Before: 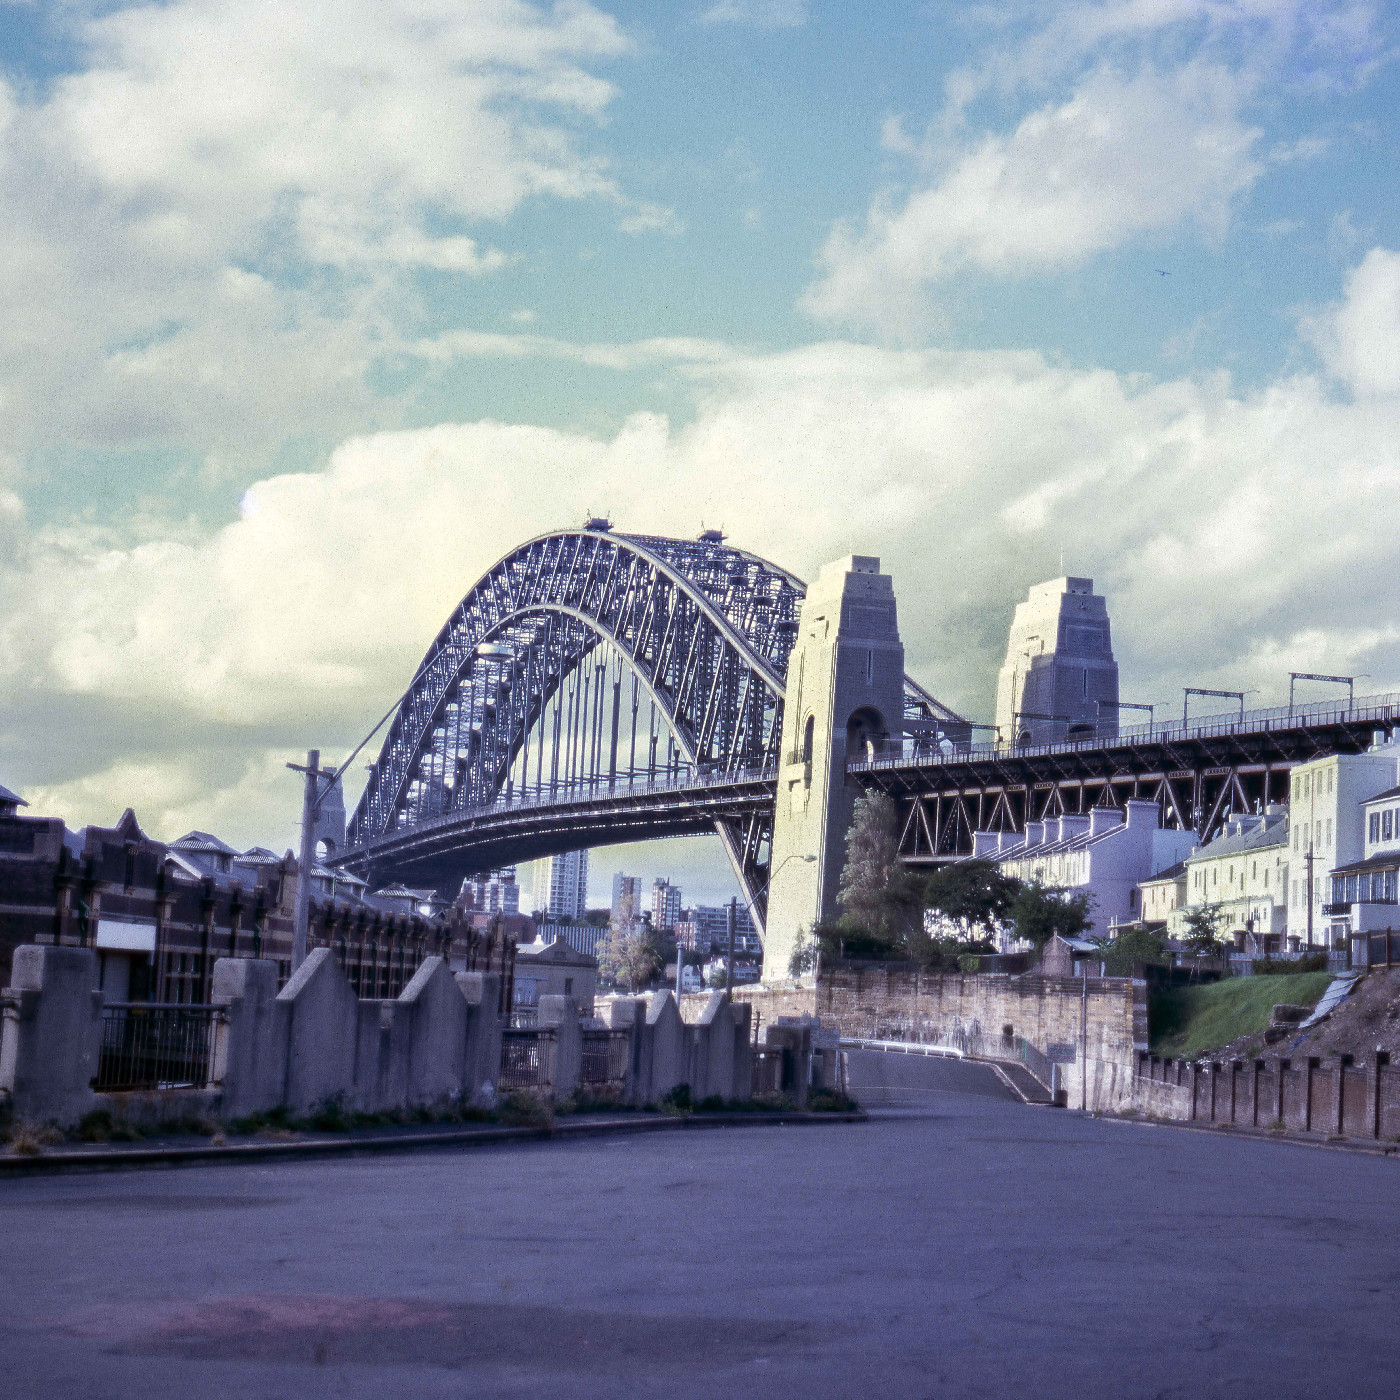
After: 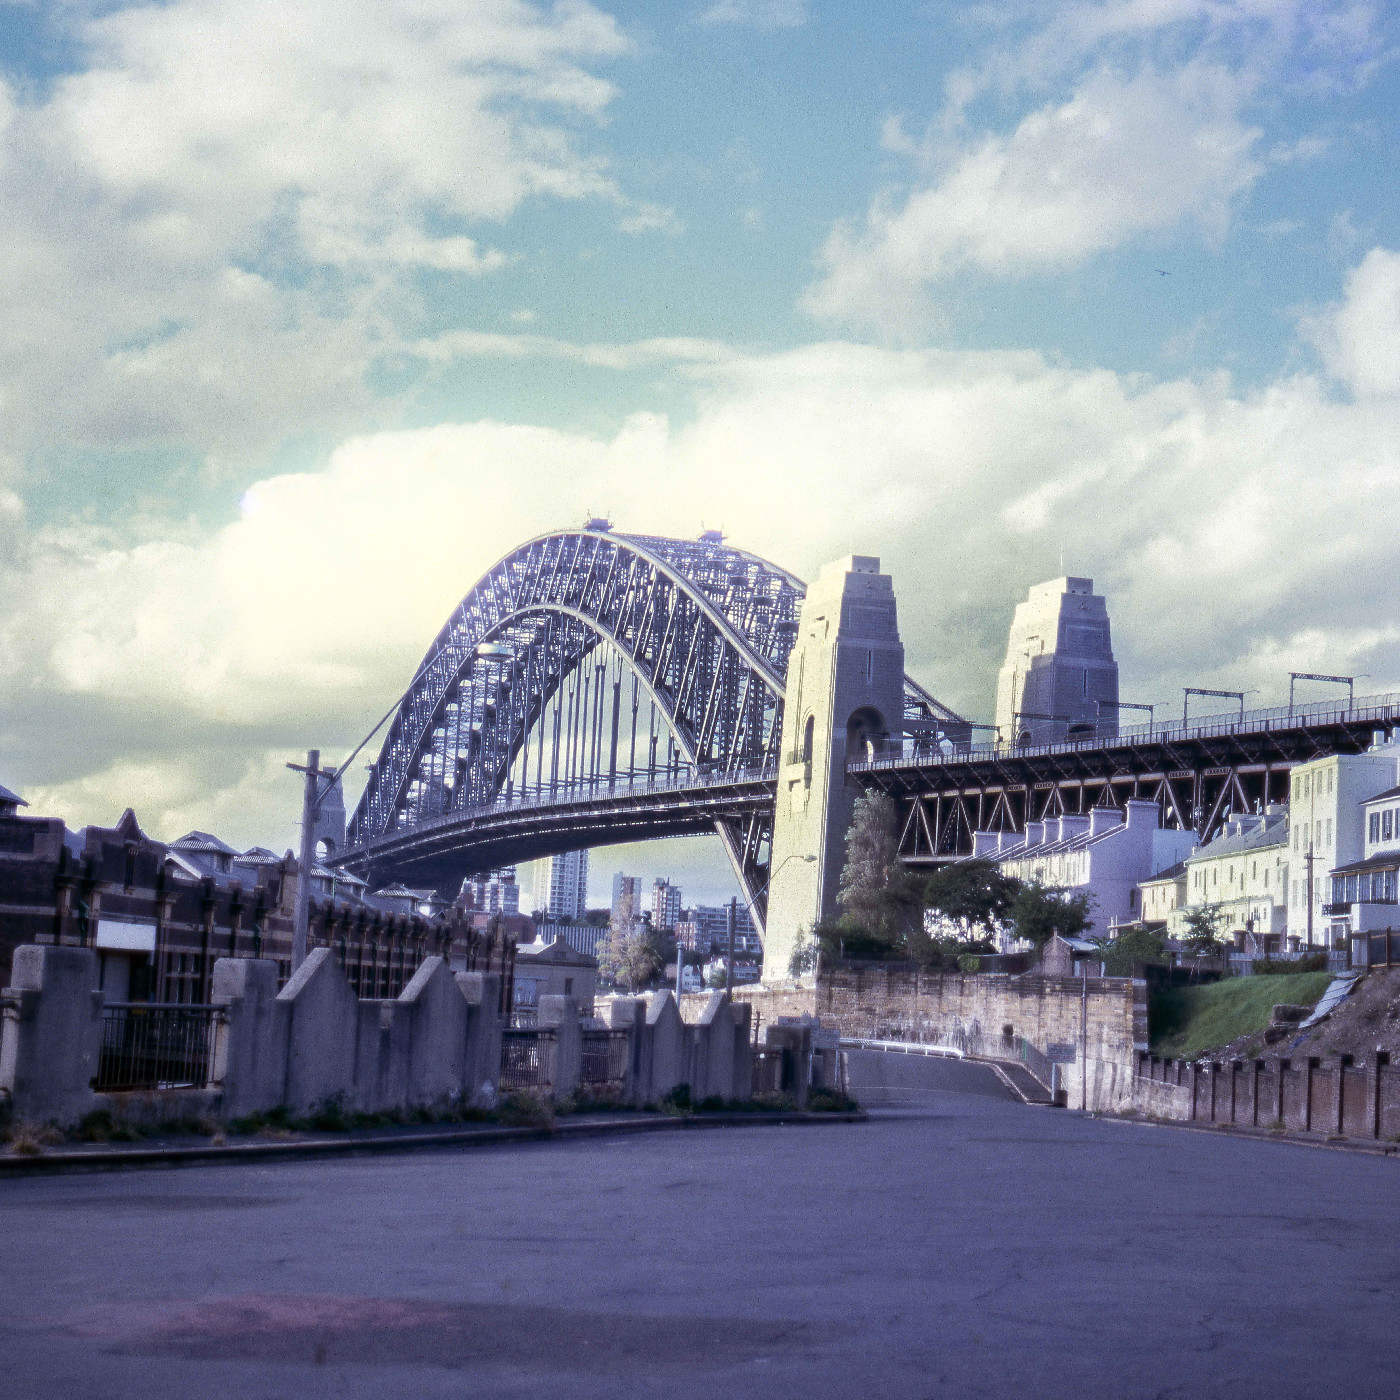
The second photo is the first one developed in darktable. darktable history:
bloom: size 9%, threshold 100%, strength 7%
